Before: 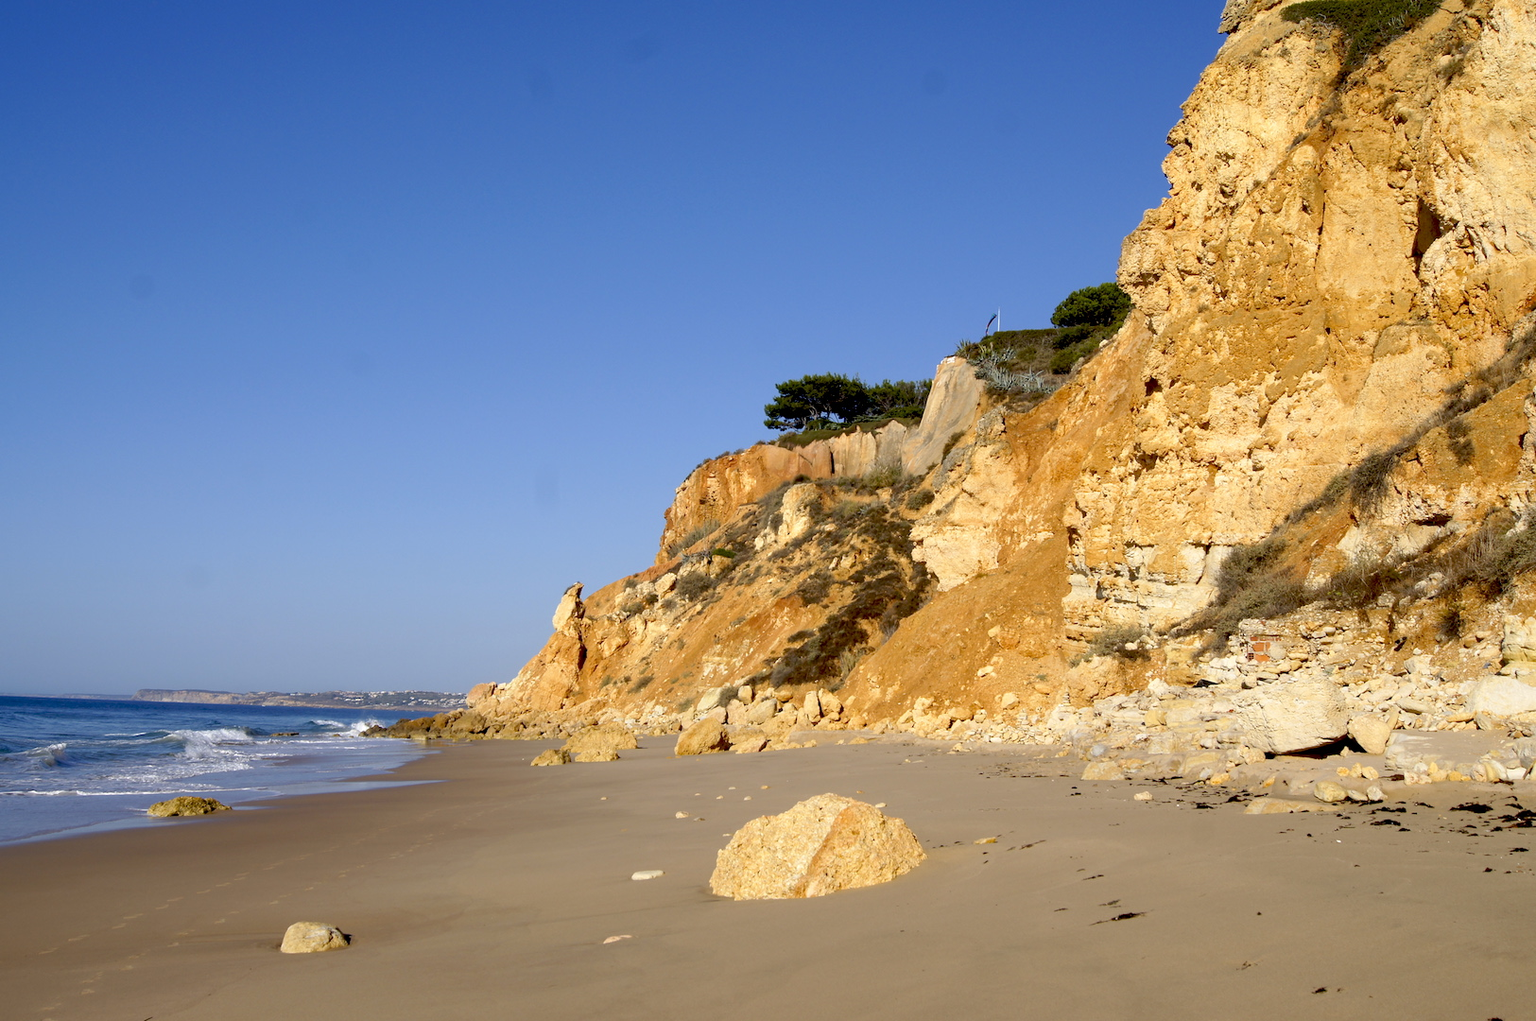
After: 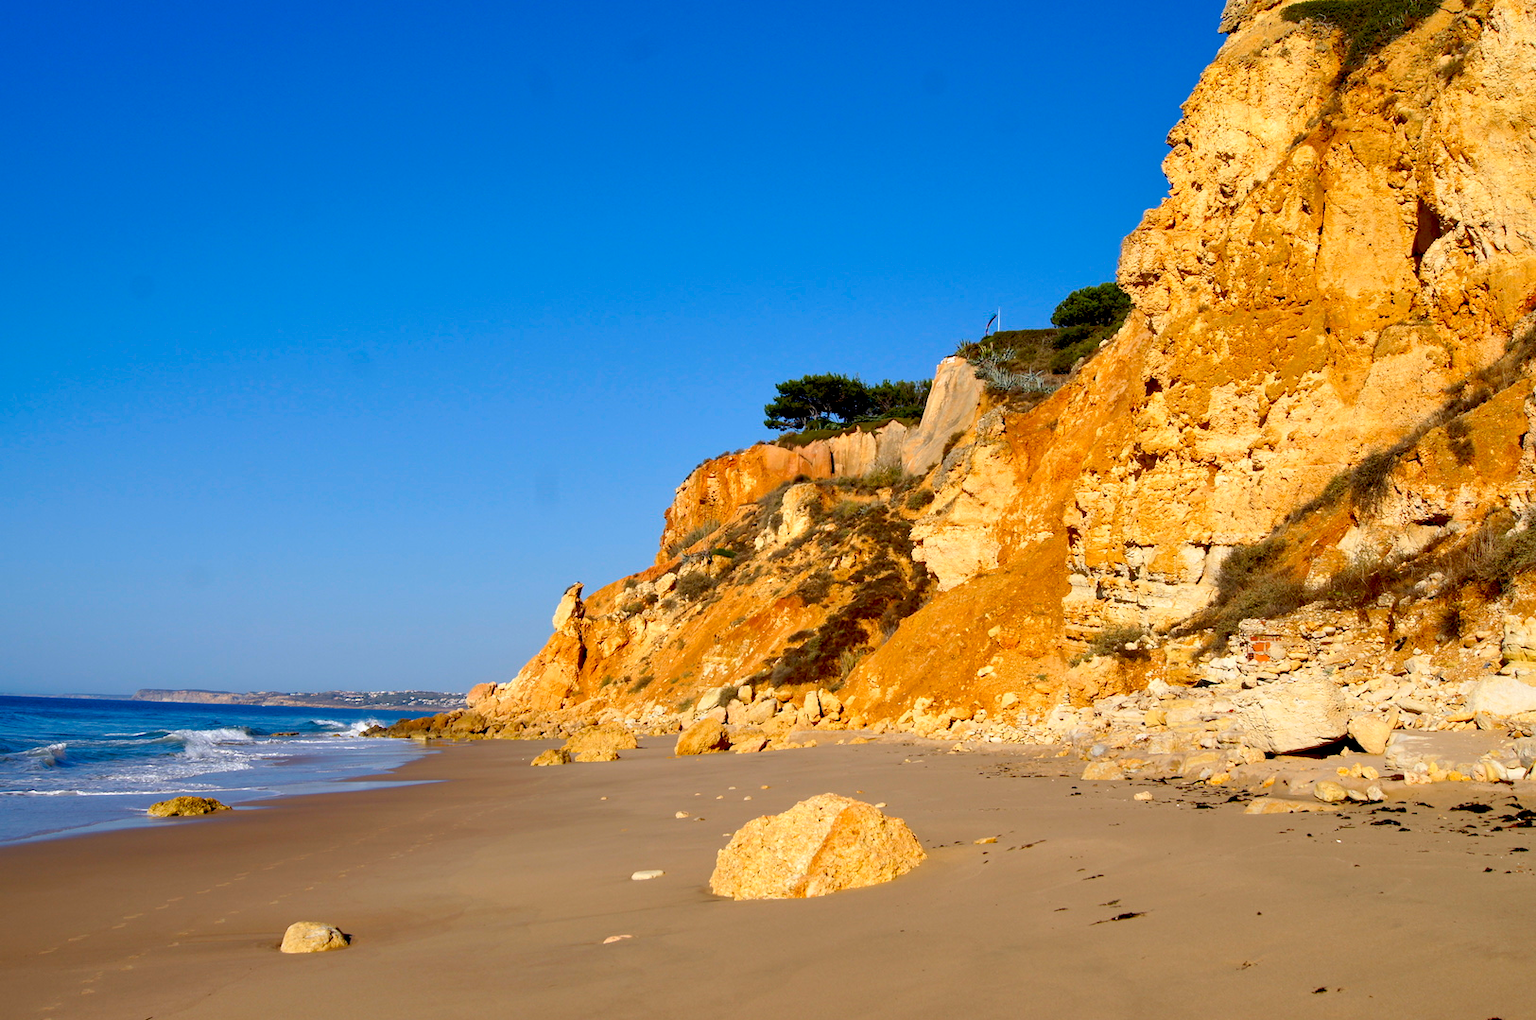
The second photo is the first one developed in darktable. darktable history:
shadows and highlights: low approximation 0.01, soften with gaussian
contrast brightness saturation: contrast 0.088, saturation 0.275
